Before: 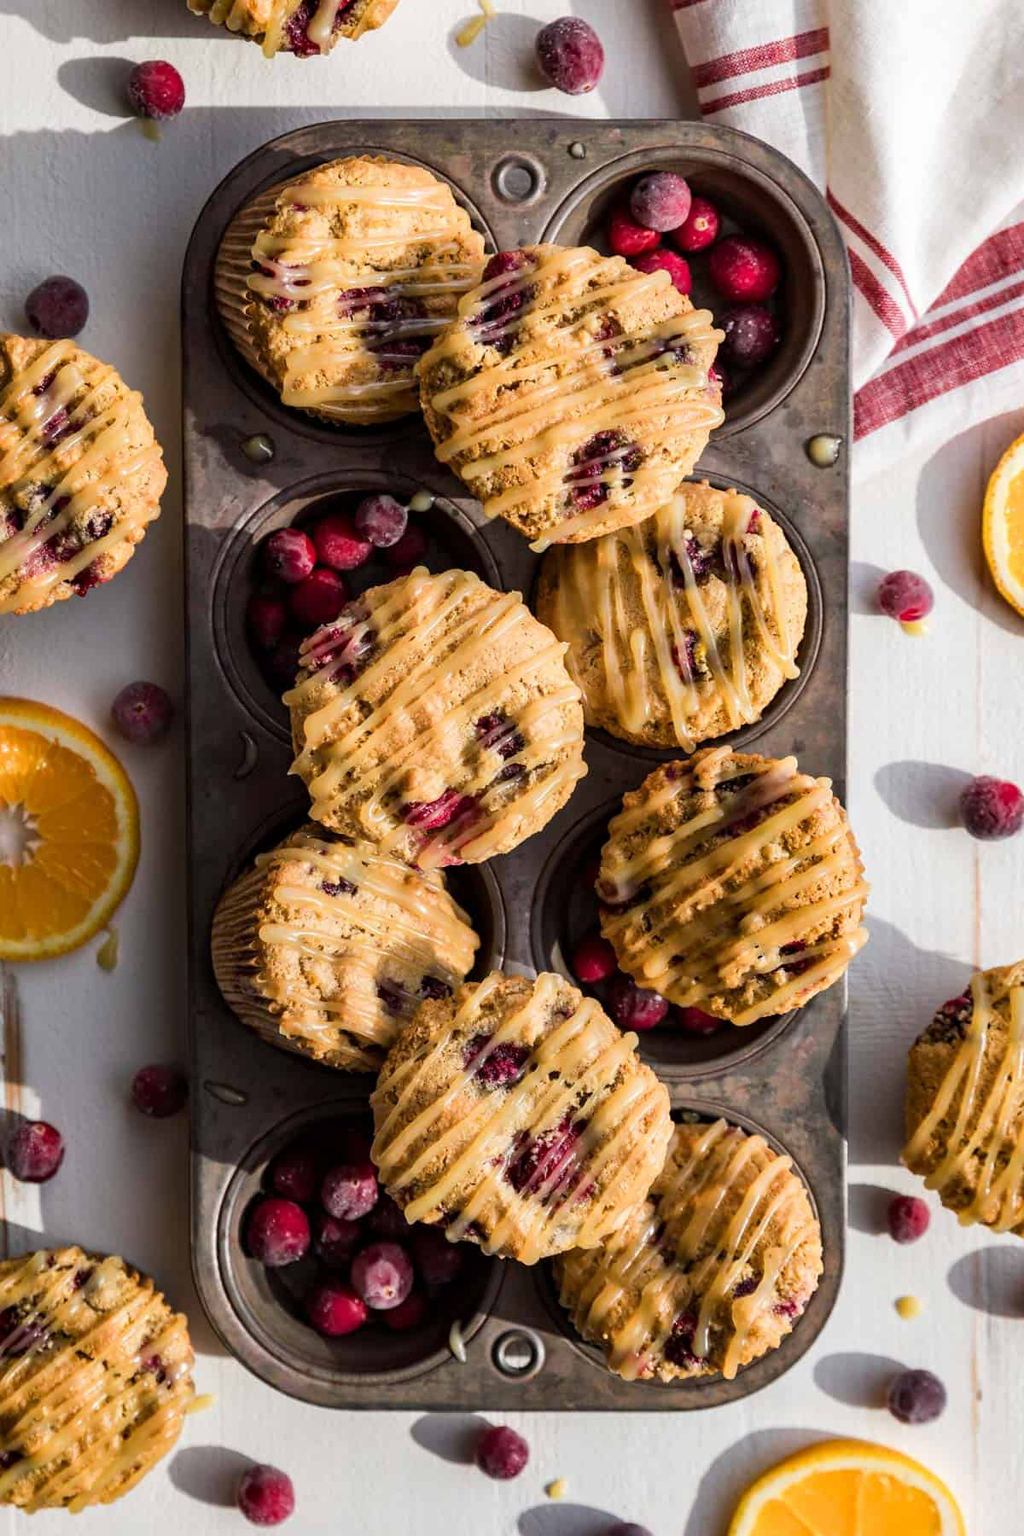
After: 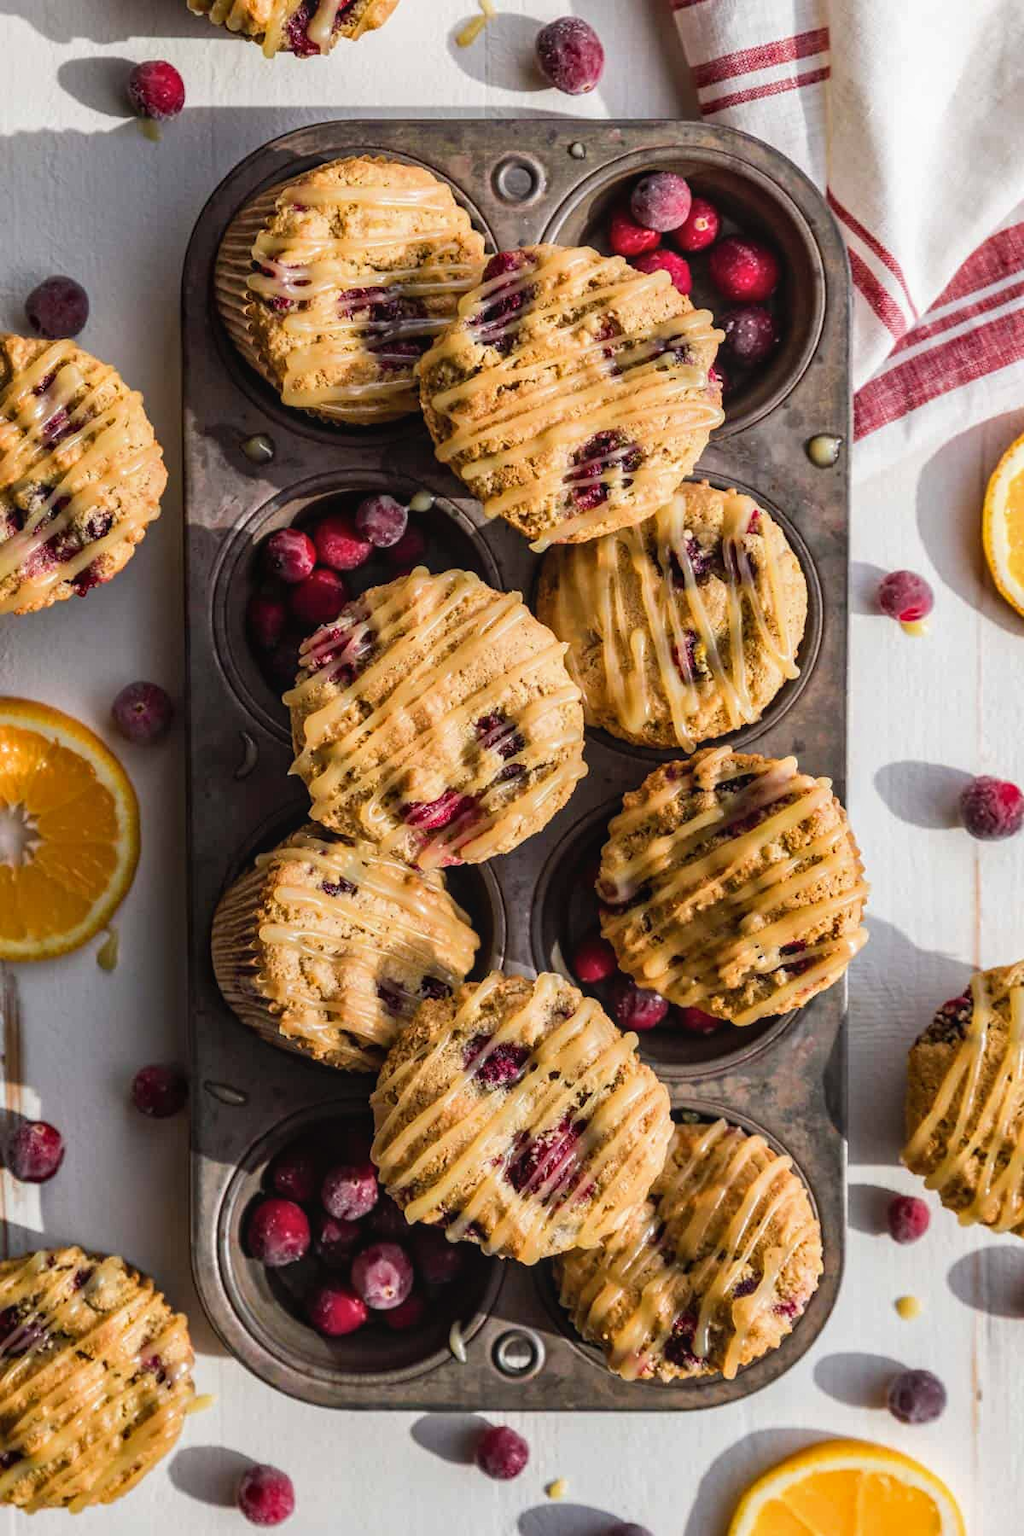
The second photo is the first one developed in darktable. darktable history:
local contrast: detail 110%
